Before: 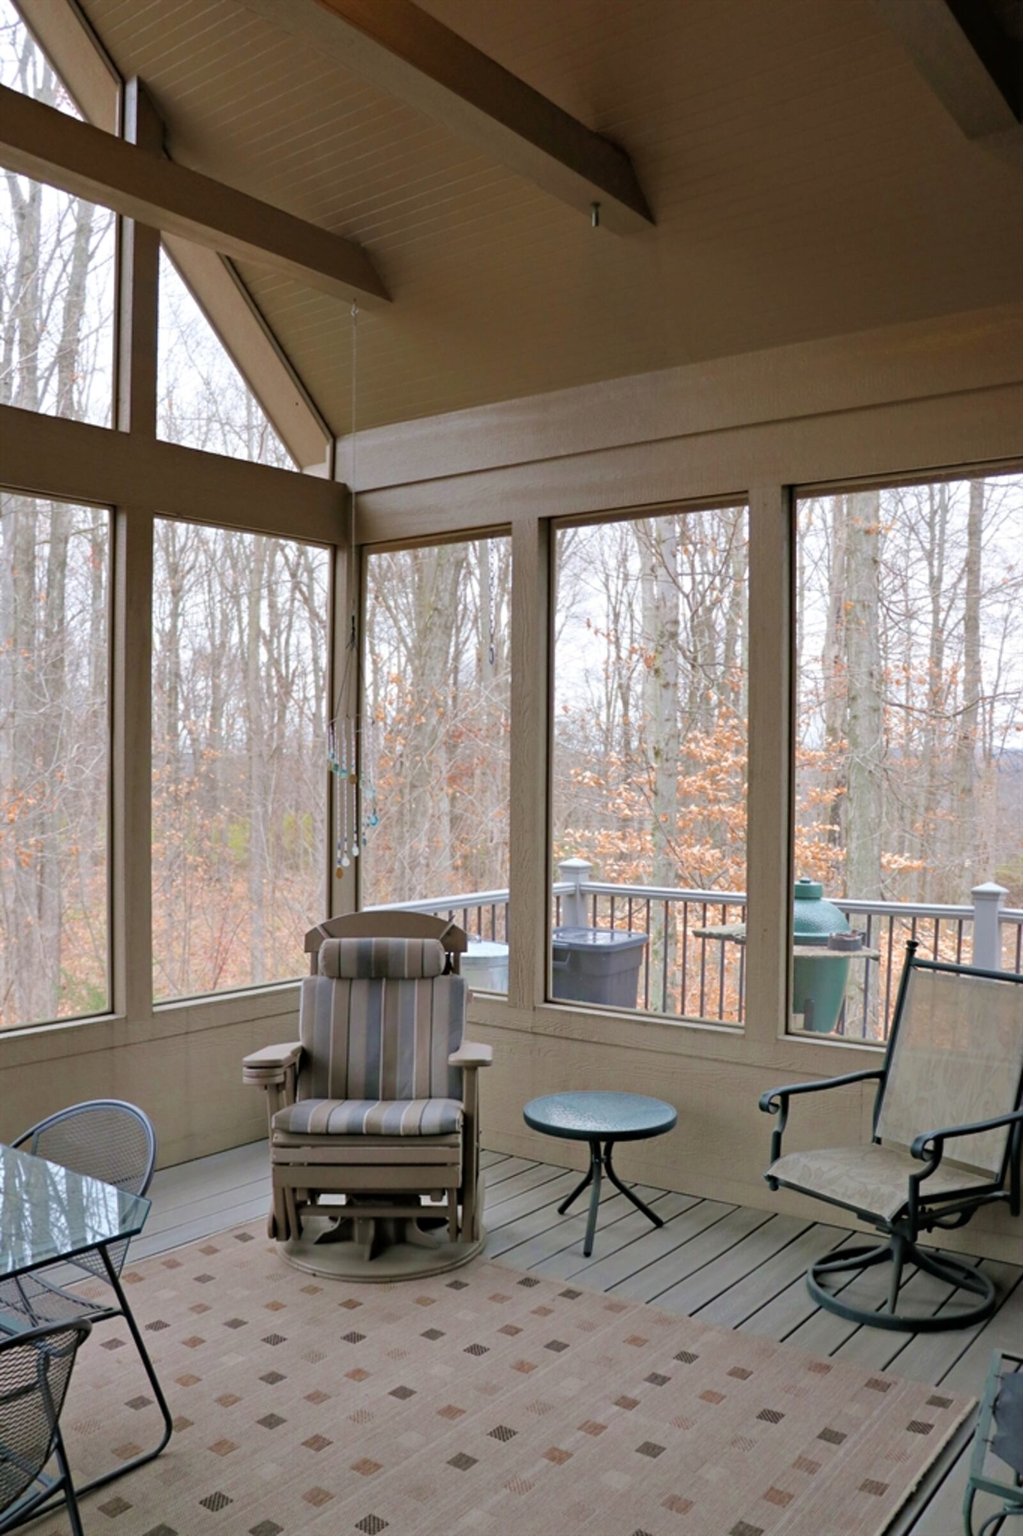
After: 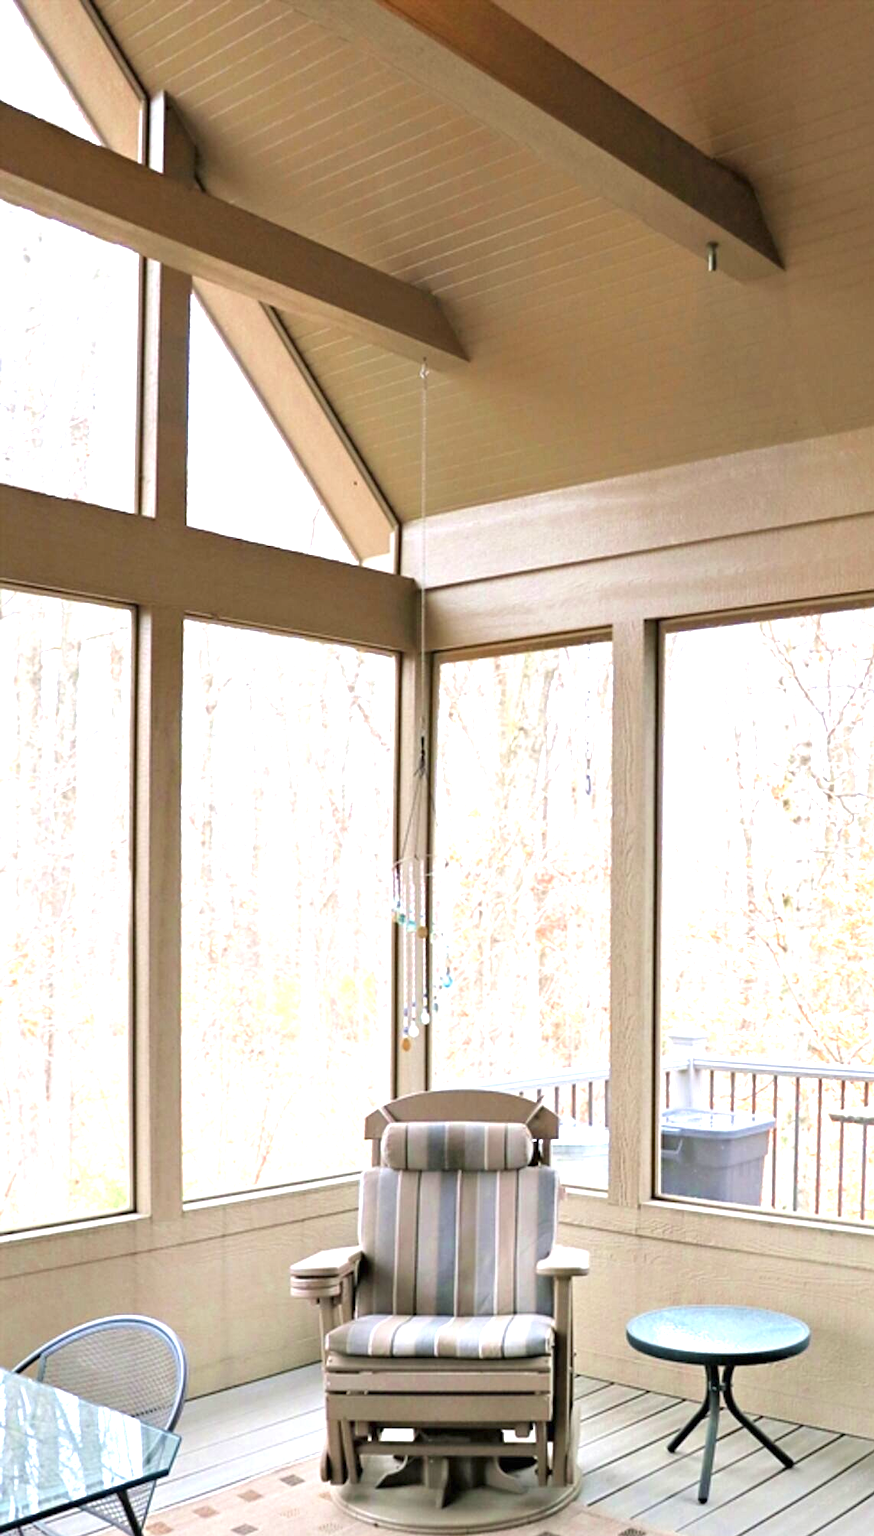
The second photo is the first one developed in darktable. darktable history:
exposure: black level correction 0, exposure 1.575 EV, compensate exposure bias true, compensate highlight preservation false
sharpen: amount 0.205
crop: right 28.54%, bottom 16.401%
